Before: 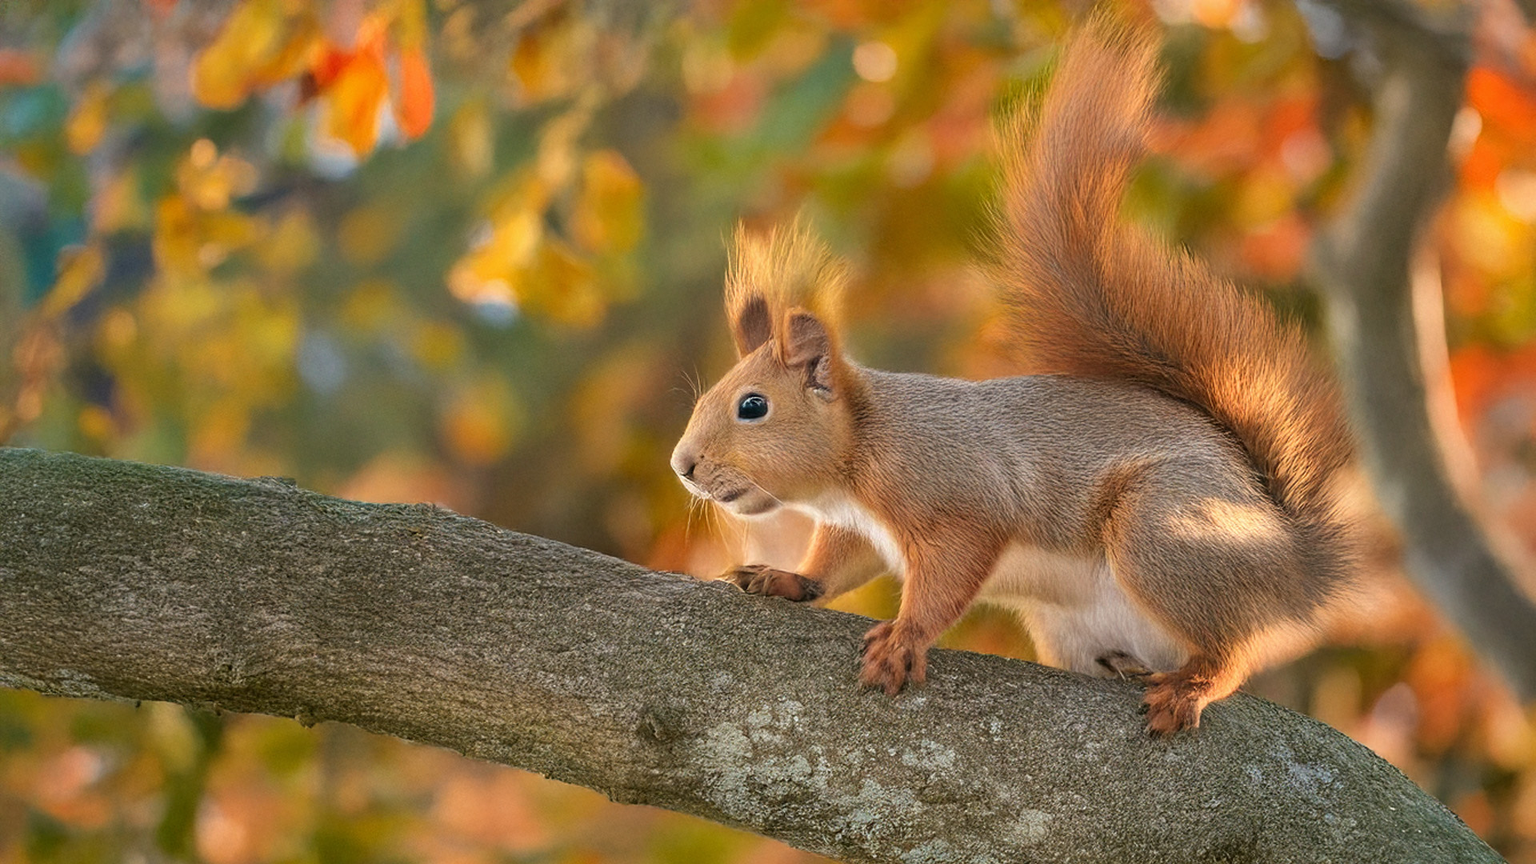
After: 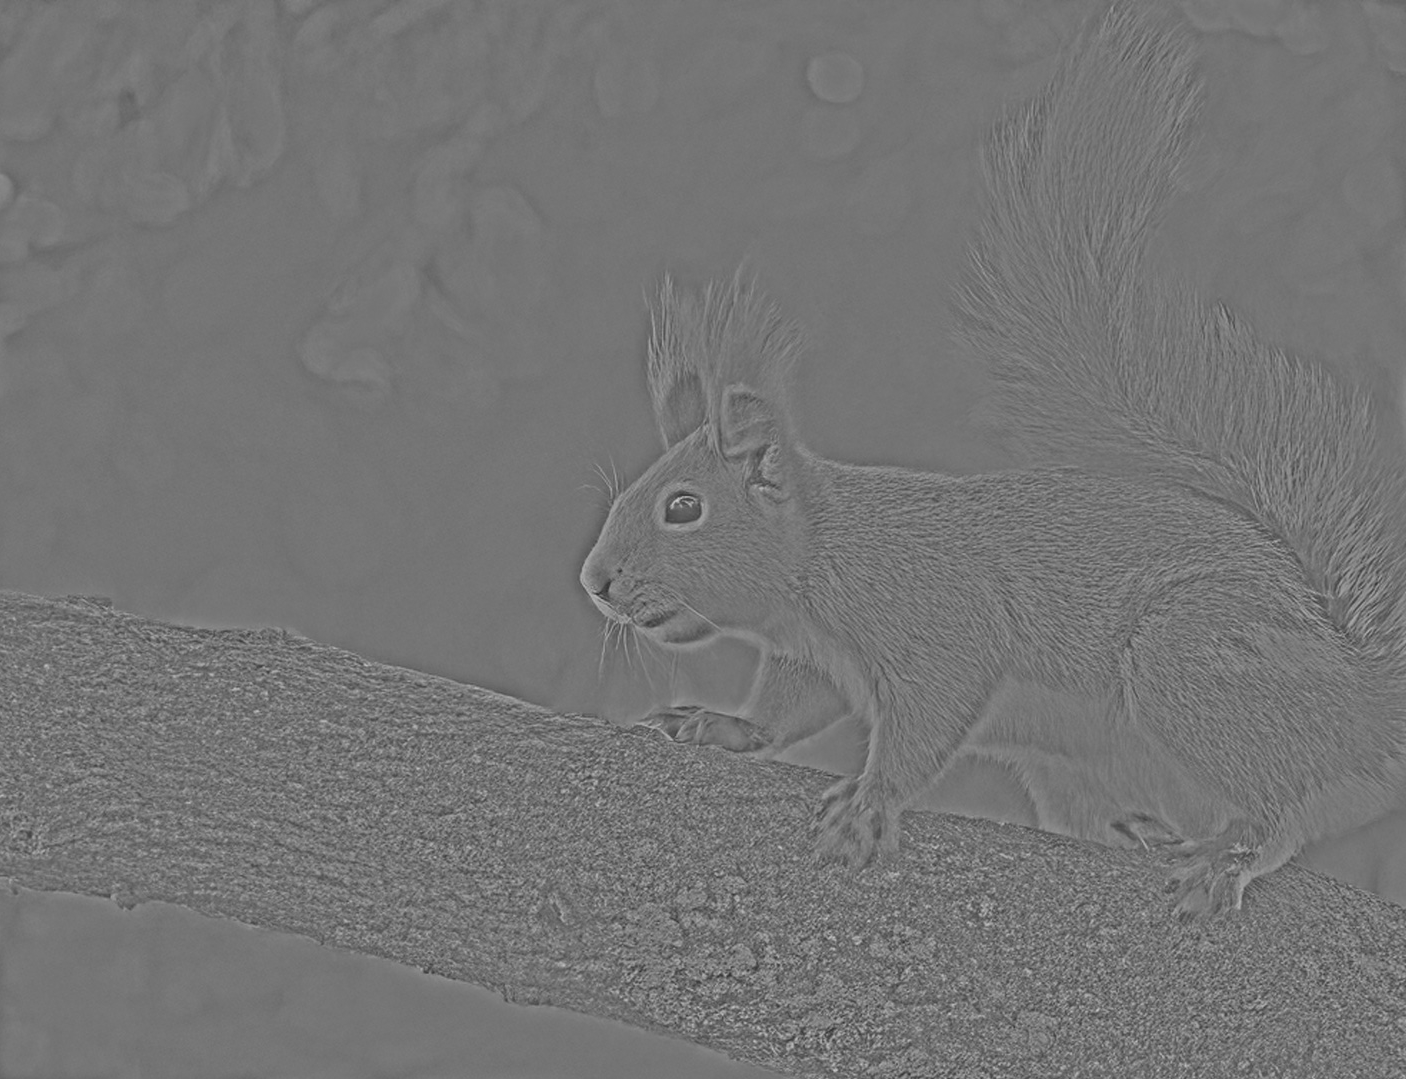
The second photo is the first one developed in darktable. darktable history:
monochrome: a 32, b 64, size 2.3
color balance rgb: perceptual saturation grading › global saturation 100%
local contrast: on, module defaults
crop: left 13.443%, right 13.31%
color zones: curves: ch1 [(0.24, 0.629) (0.75, 0.5)]; ch2 [(0.255, 0.454) (0.745, 0.491)], mix 102.12%
highpass: sharpness 25.84%, contrast boost 14.94%
exposure: compensate highlight preservation false
